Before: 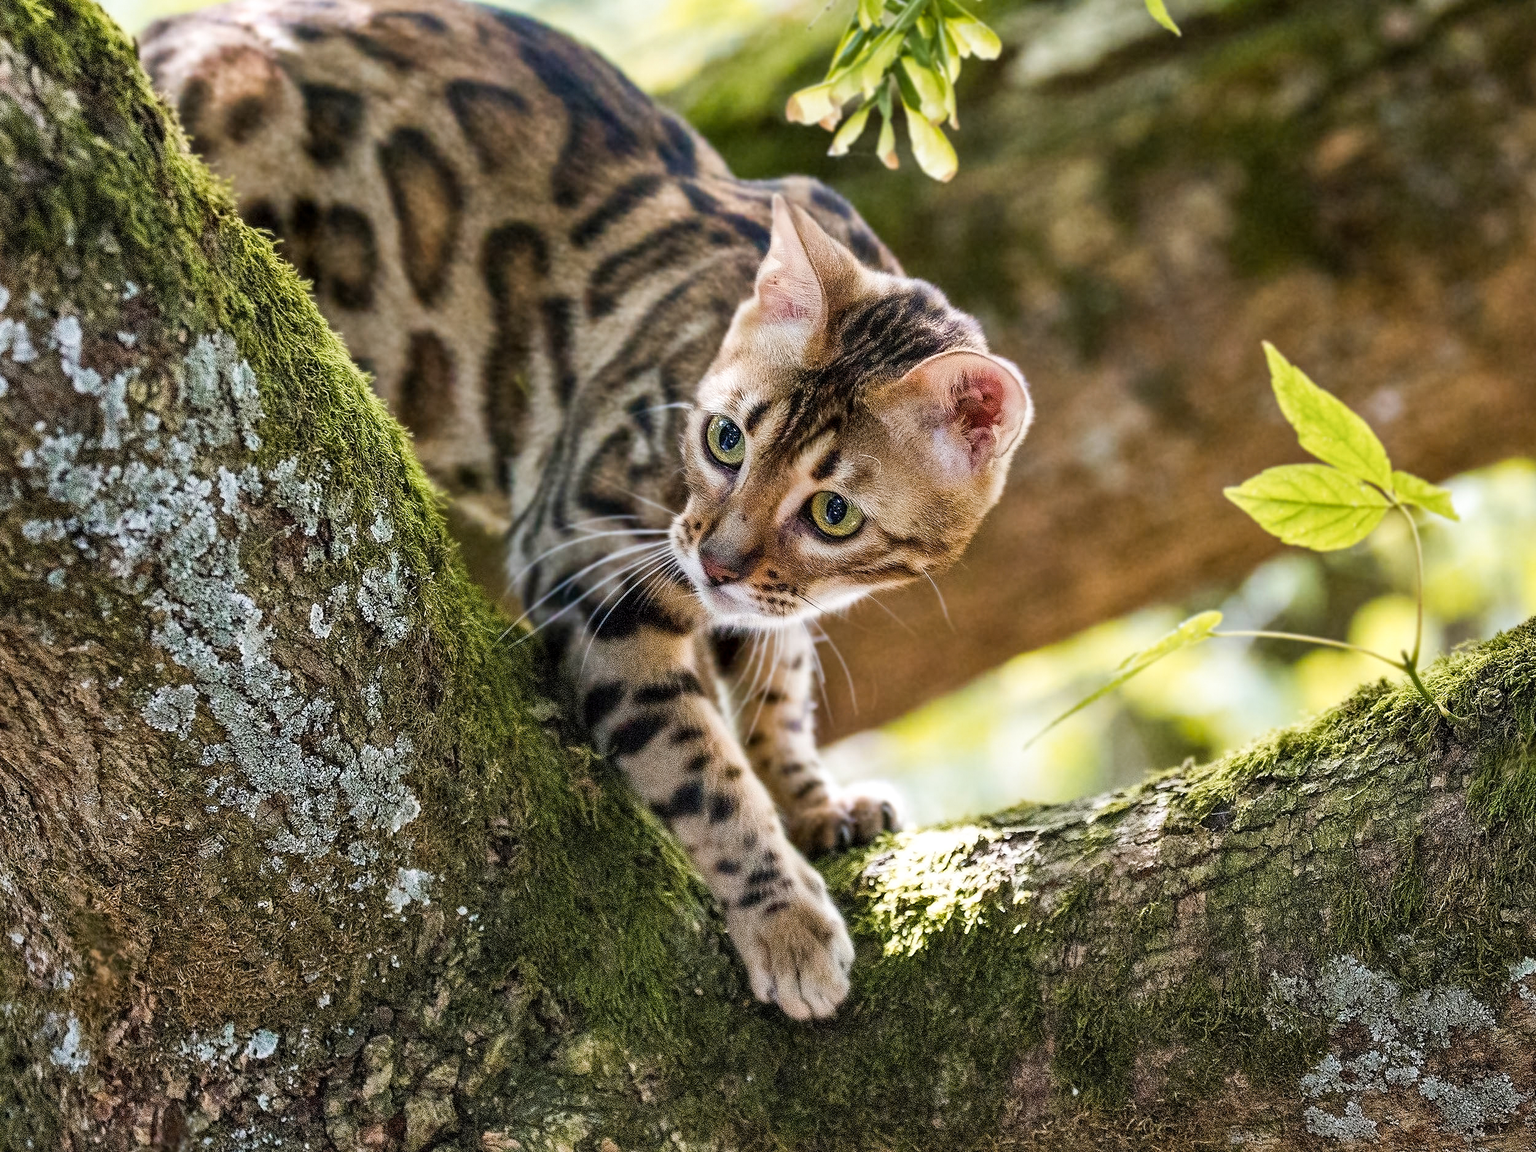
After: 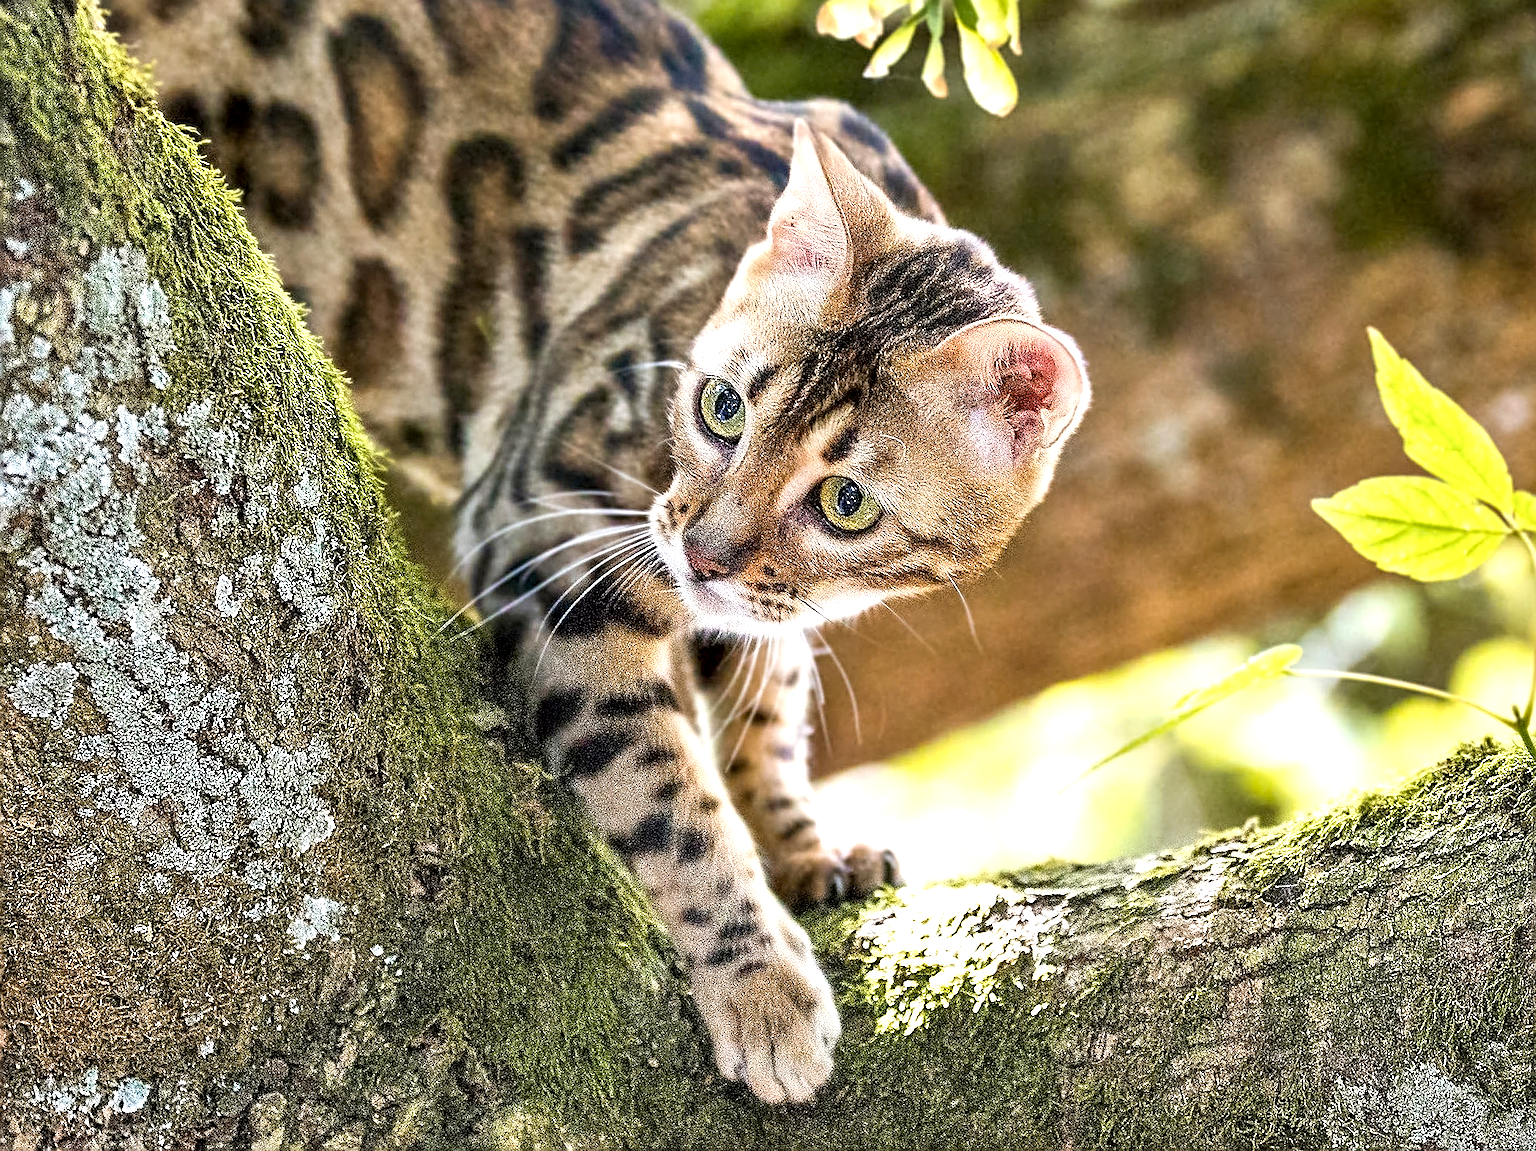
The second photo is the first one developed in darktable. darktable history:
crop and rotate: angle -3.27°, left 5.211%, top 5.211%, right 4.607%, bottom 4.607%
exposure: black level correction 0.001, exposure 0.675 EV, compensate highlight preservation false
sharpen: amount 1
